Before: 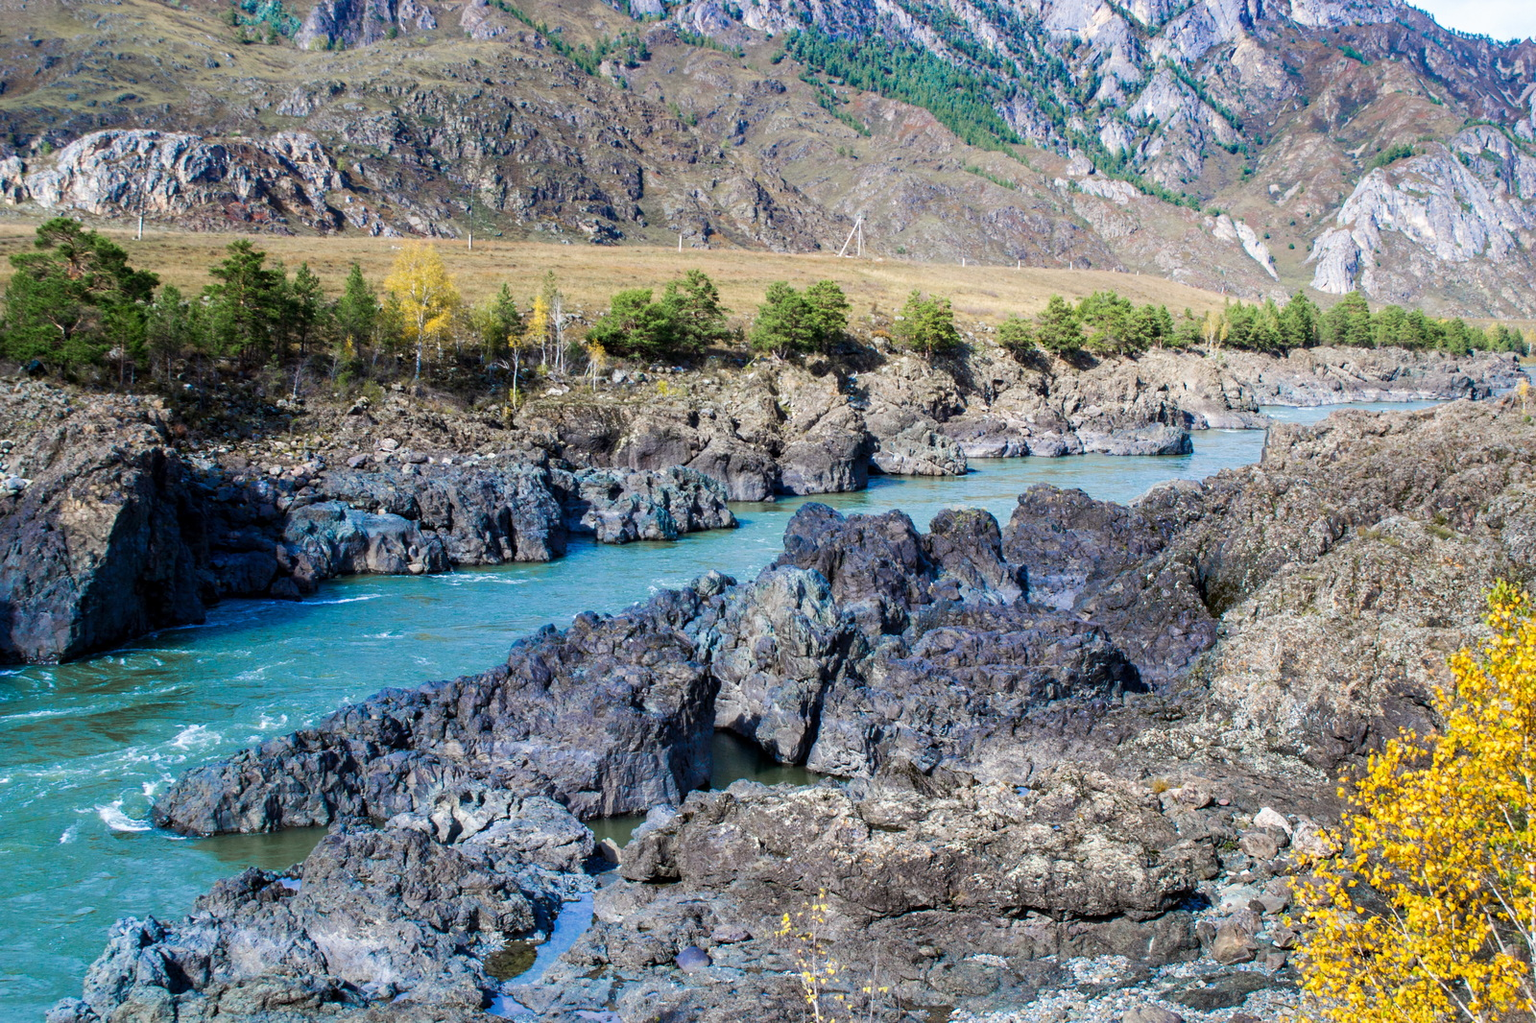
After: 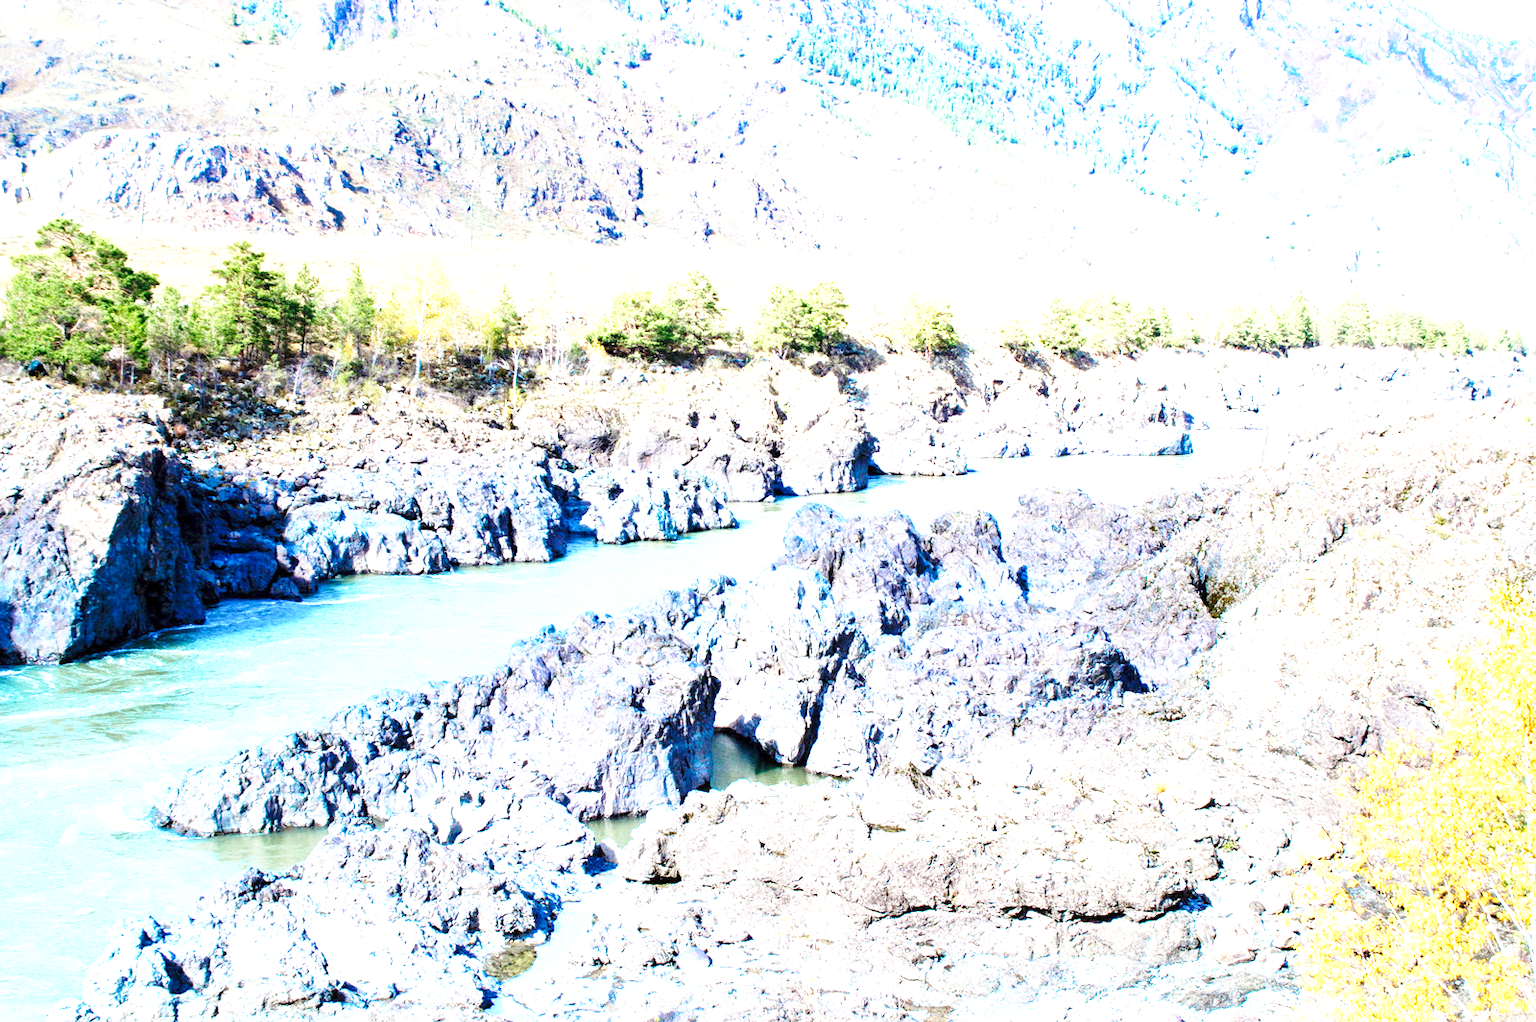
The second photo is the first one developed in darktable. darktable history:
base curve: curves: ch0 [(0, 0) (0.032, 0.037) (0.105, 0.228) (0.435, 0.76) (0.856, 0.983) (1, 1)], preserve colors none
crop: bottom 0.07%
exposure: exposure 2.222 EV, compensate highlight preservation false
